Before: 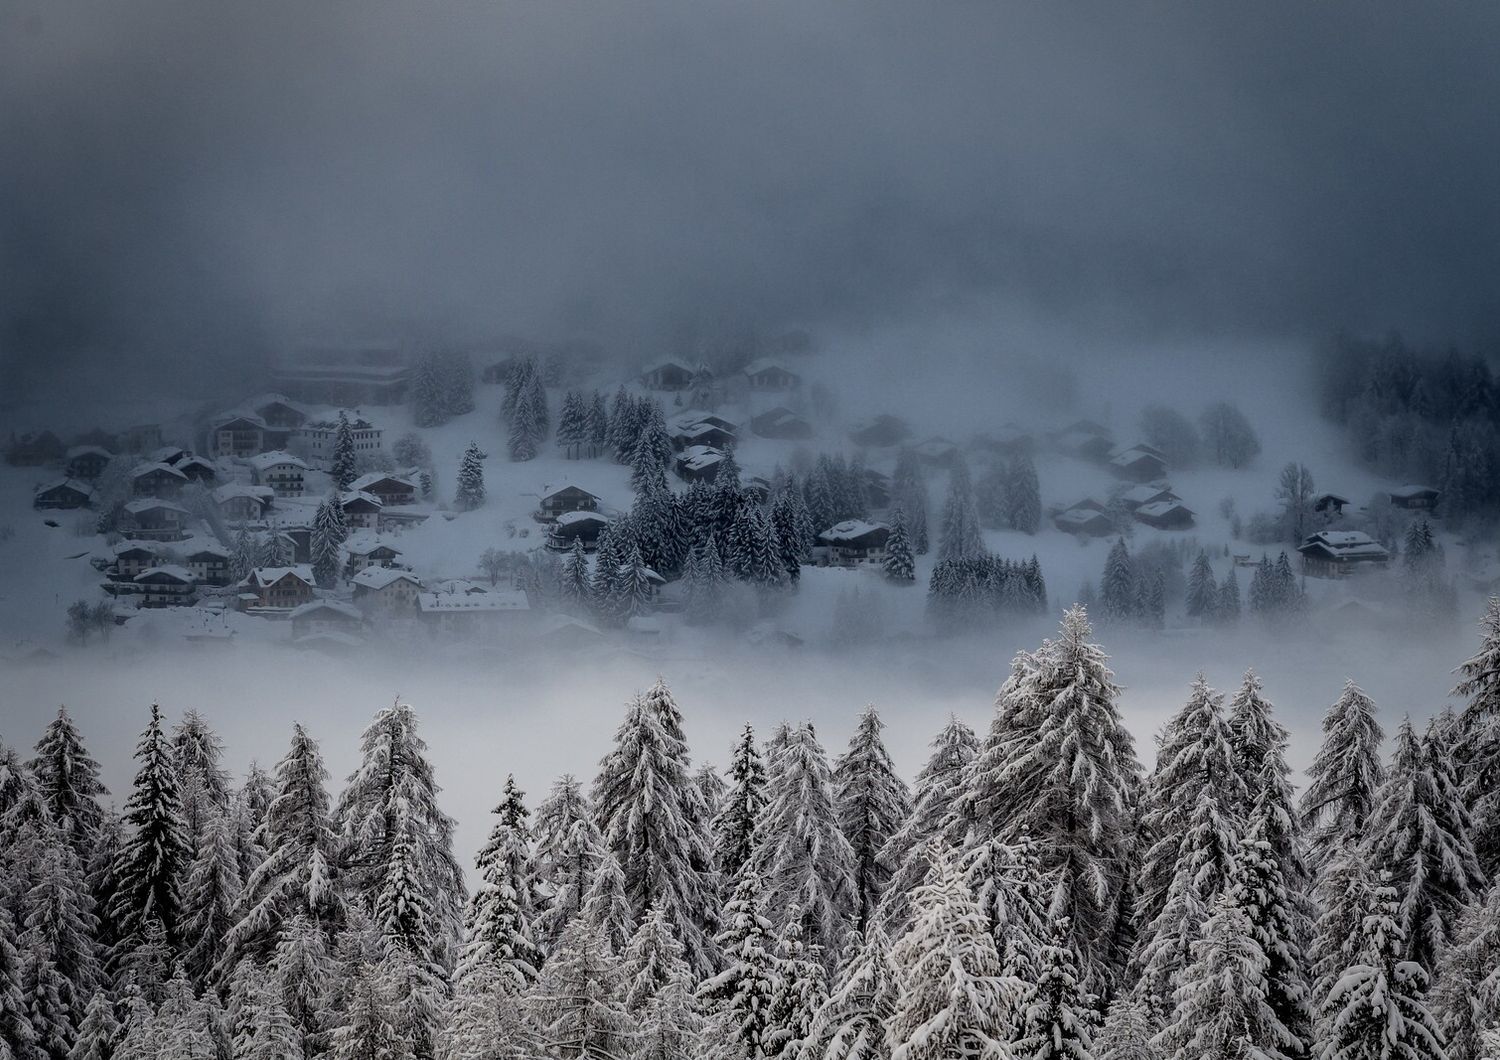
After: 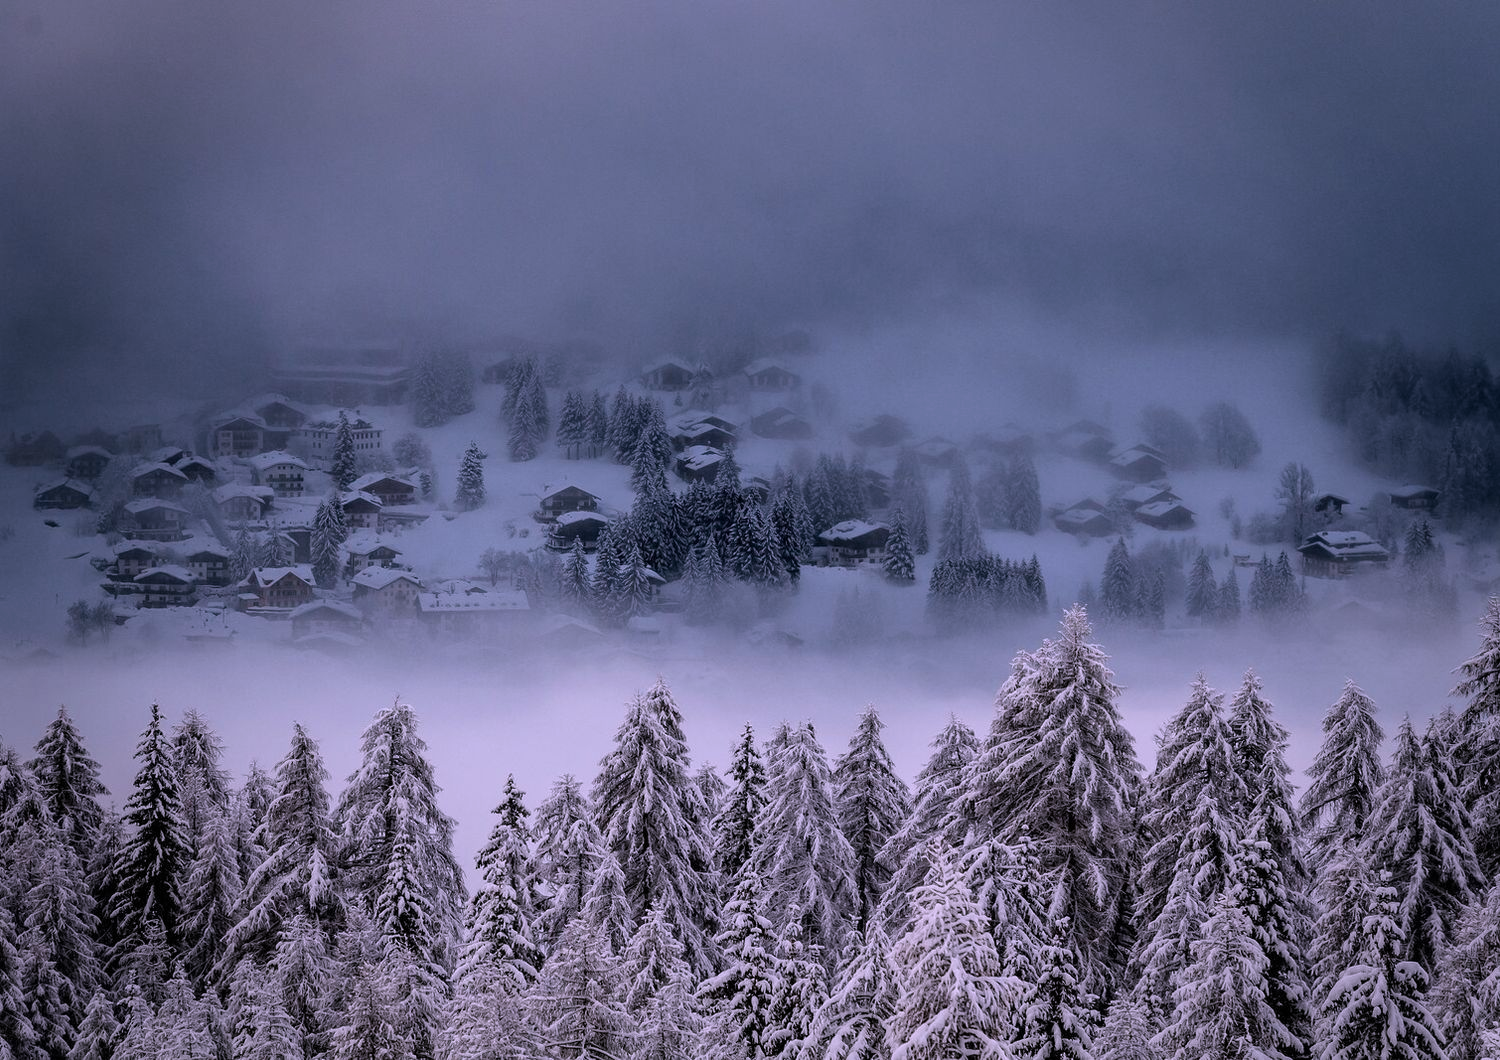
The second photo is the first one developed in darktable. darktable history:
color correction: highlights a* 15.18, highlights b* -25.82
